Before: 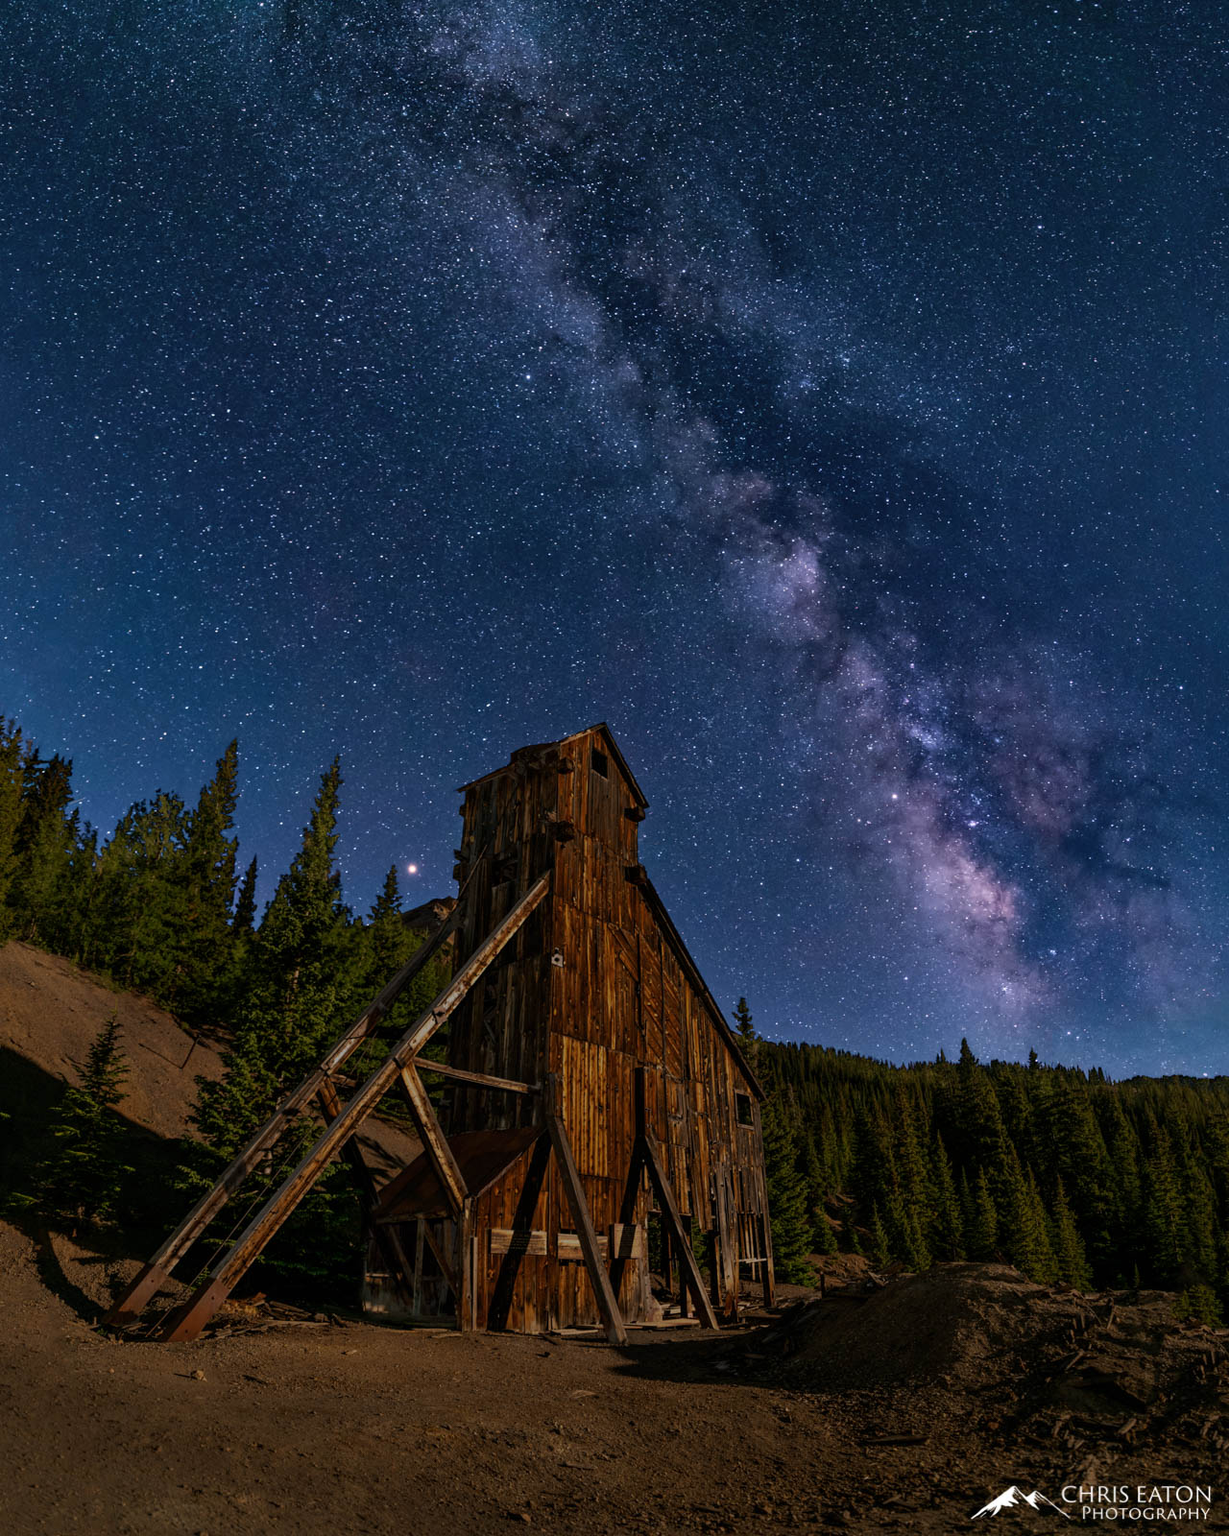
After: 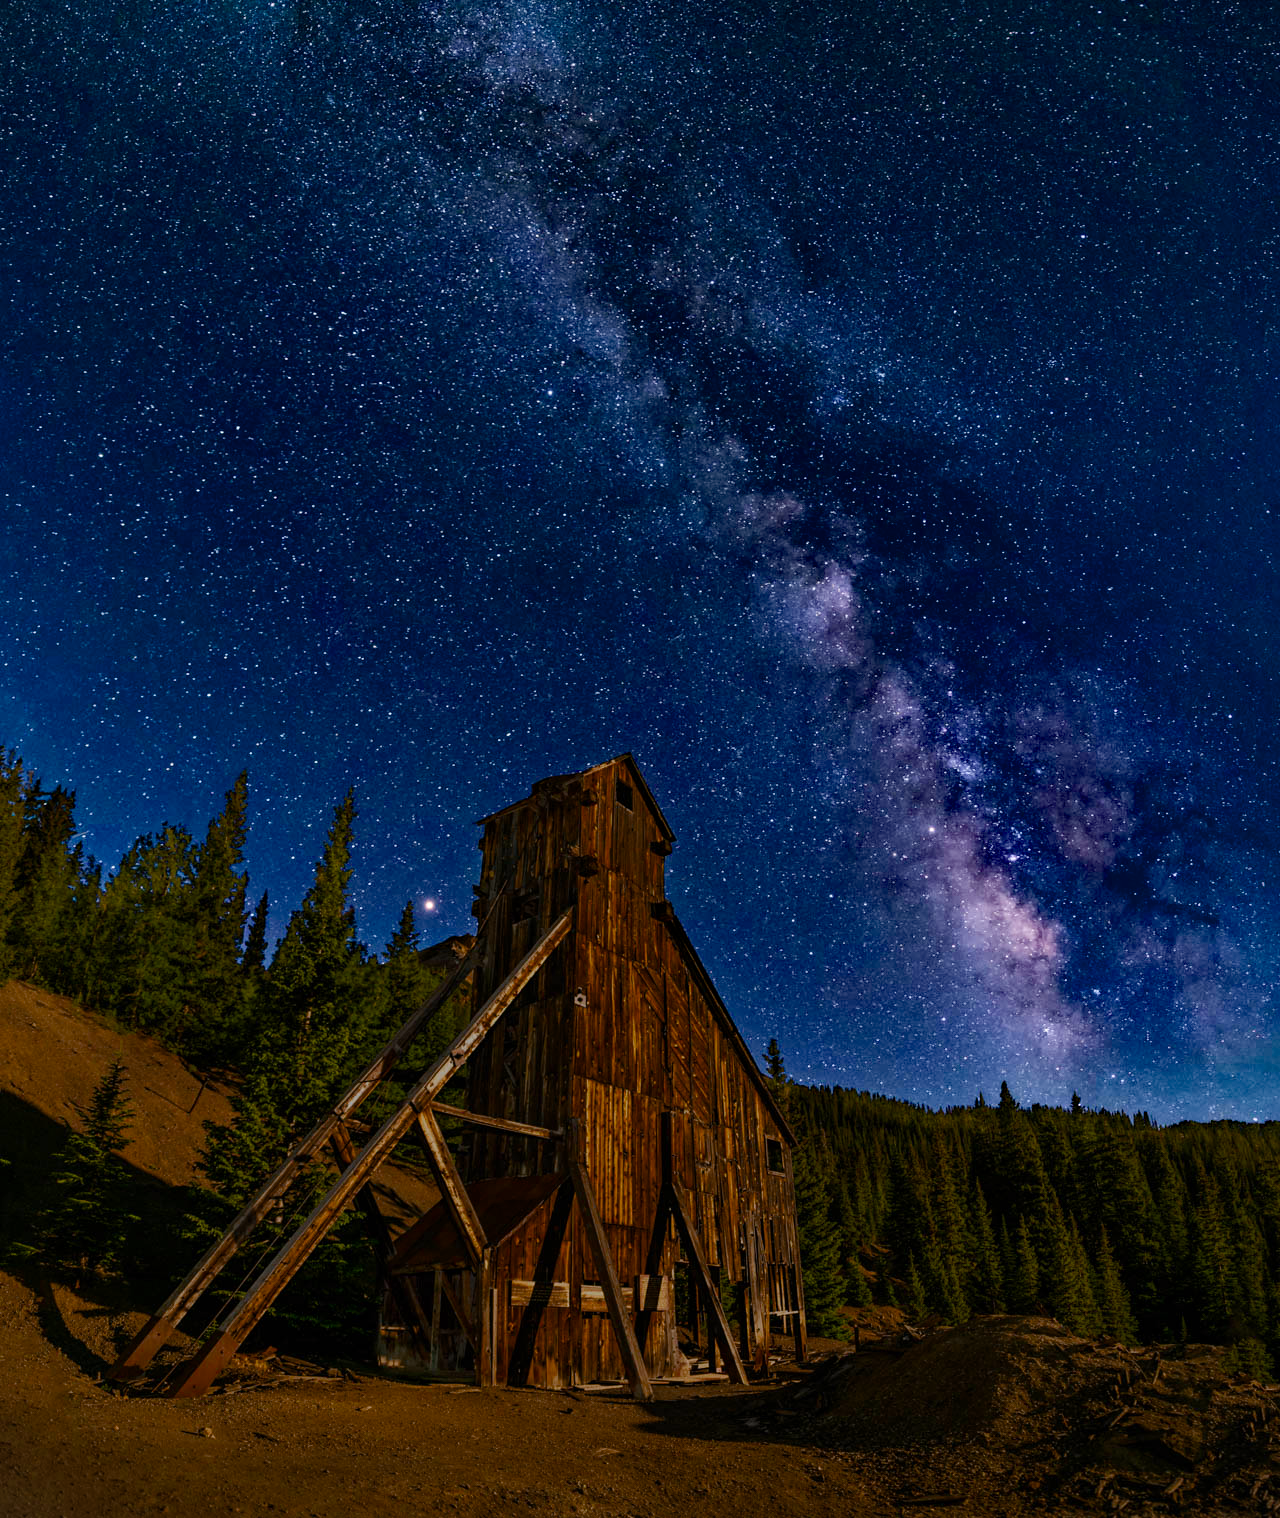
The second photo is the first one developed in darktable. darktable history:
crop and rotate: top 0.011%, bottom 5.107%
vignetting: fall-off start 116.28%, fall-off radius 58.64%, brightness -0.622, saturation -0.677
color balance rgb: power › chroma 0.251%, power › hue 61.64°, perceptual saturation grading › global saturation 0.658%, perceptual saturation grading › highlights -25.502%, perceptual saturation grading › shadows 29.278%, perceptual brilliance grading › mid-tones 9.737%, perceptual brilliance grading › shadows 15.112%, global vibrance 15.864%, saturation formula JzAzBz (2021)
haze removal: compatibility mode true, adaptive false
